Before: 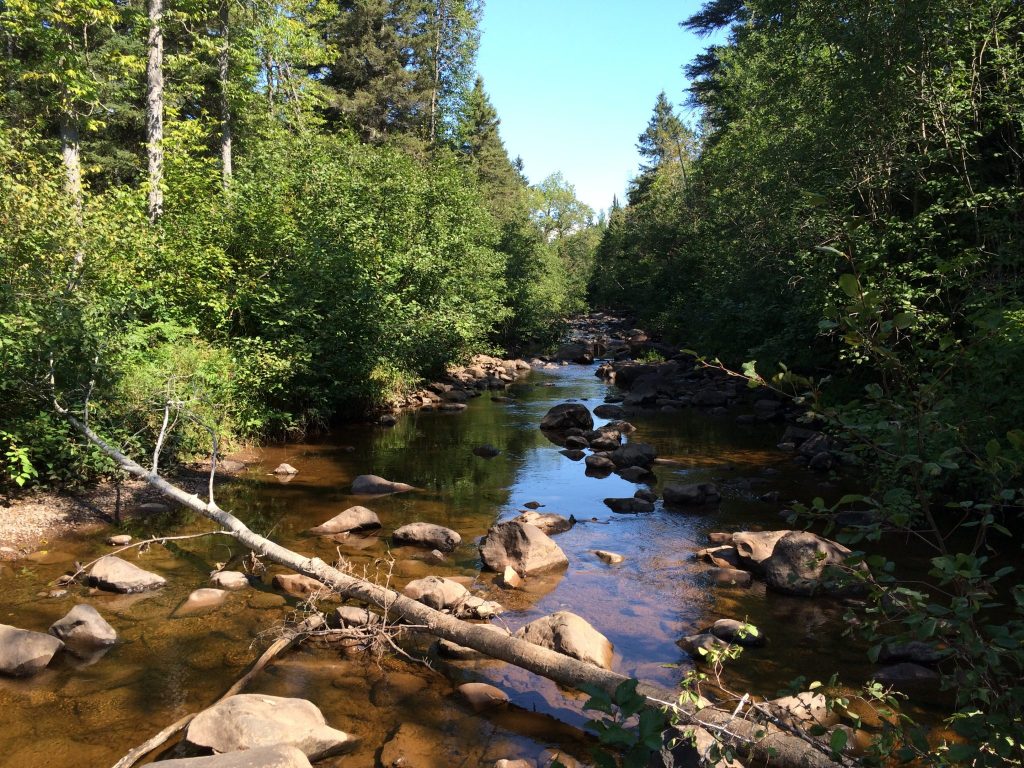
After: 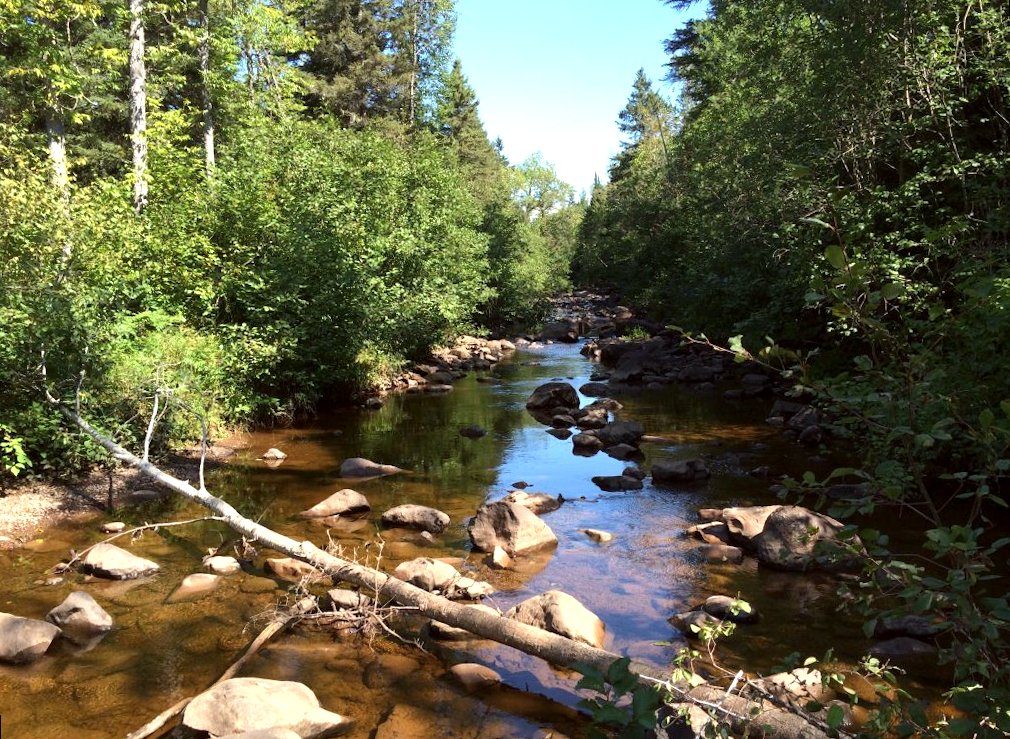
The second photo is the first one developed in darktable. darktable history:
color correction: highlights a* -2.73, highlights b* -2.09, shadows a* 2.41, shadows b* 2.73
rotate and perspective: rotation -1.32°, lens shift (horizontal) -0.031, crop left 0.015, crop right 0.985, crop top 0.047, crop bottom 0.982
exposure: black level correction 0.001, exposure 0.5 EV, compensate exposure bias true, compensate highlight preservation false
